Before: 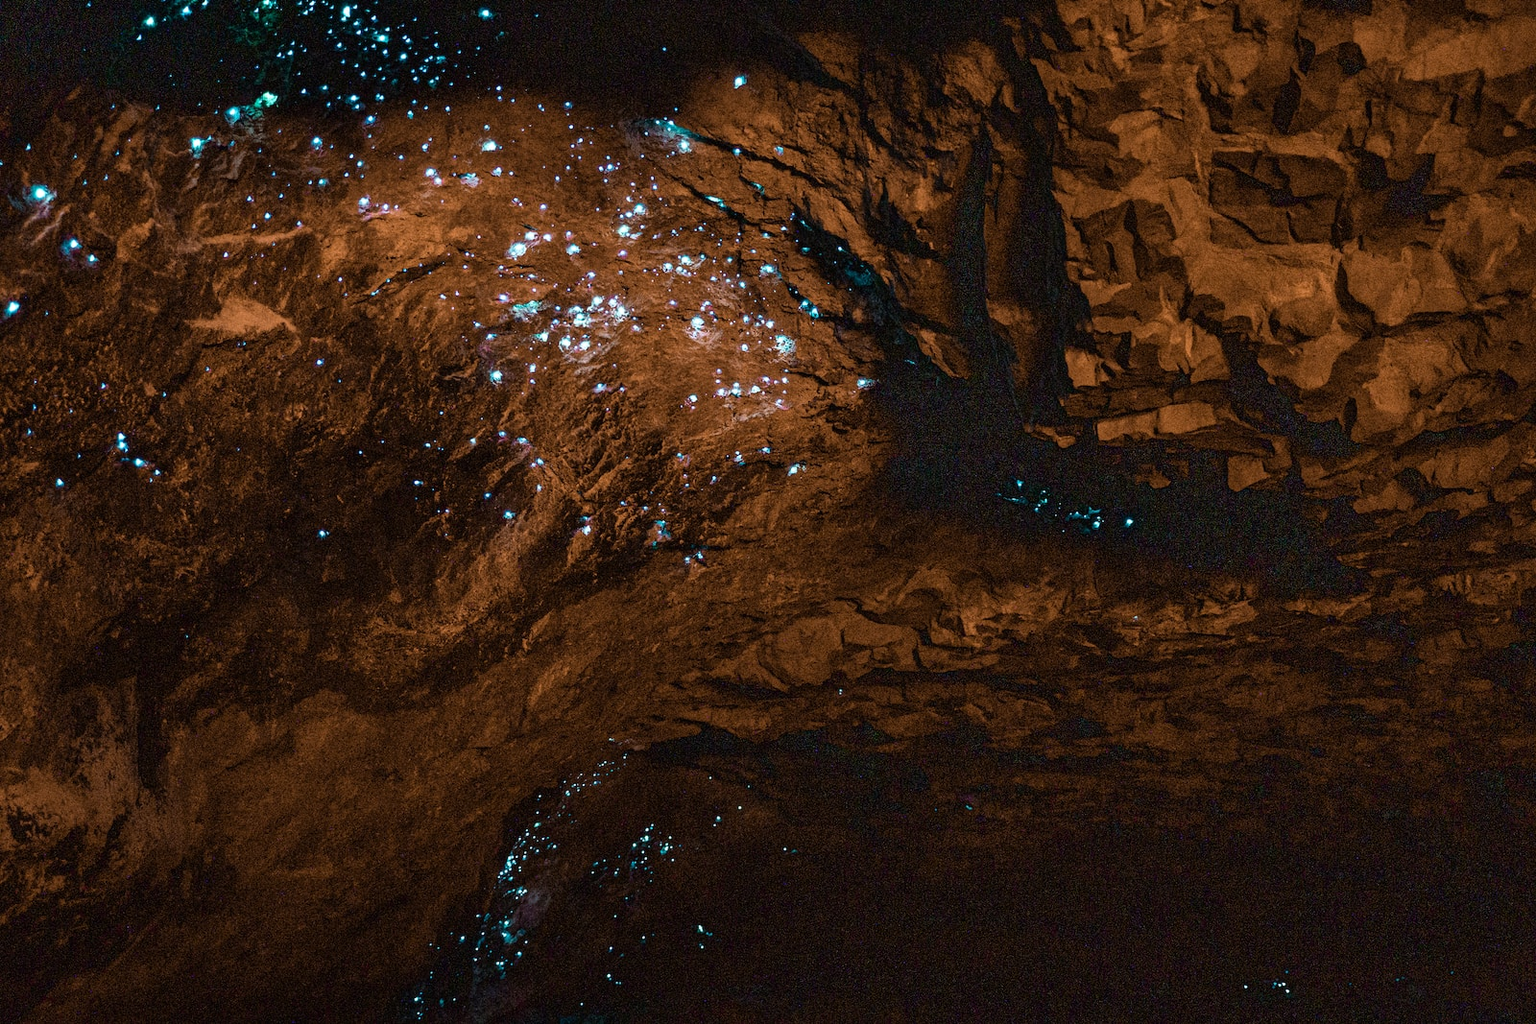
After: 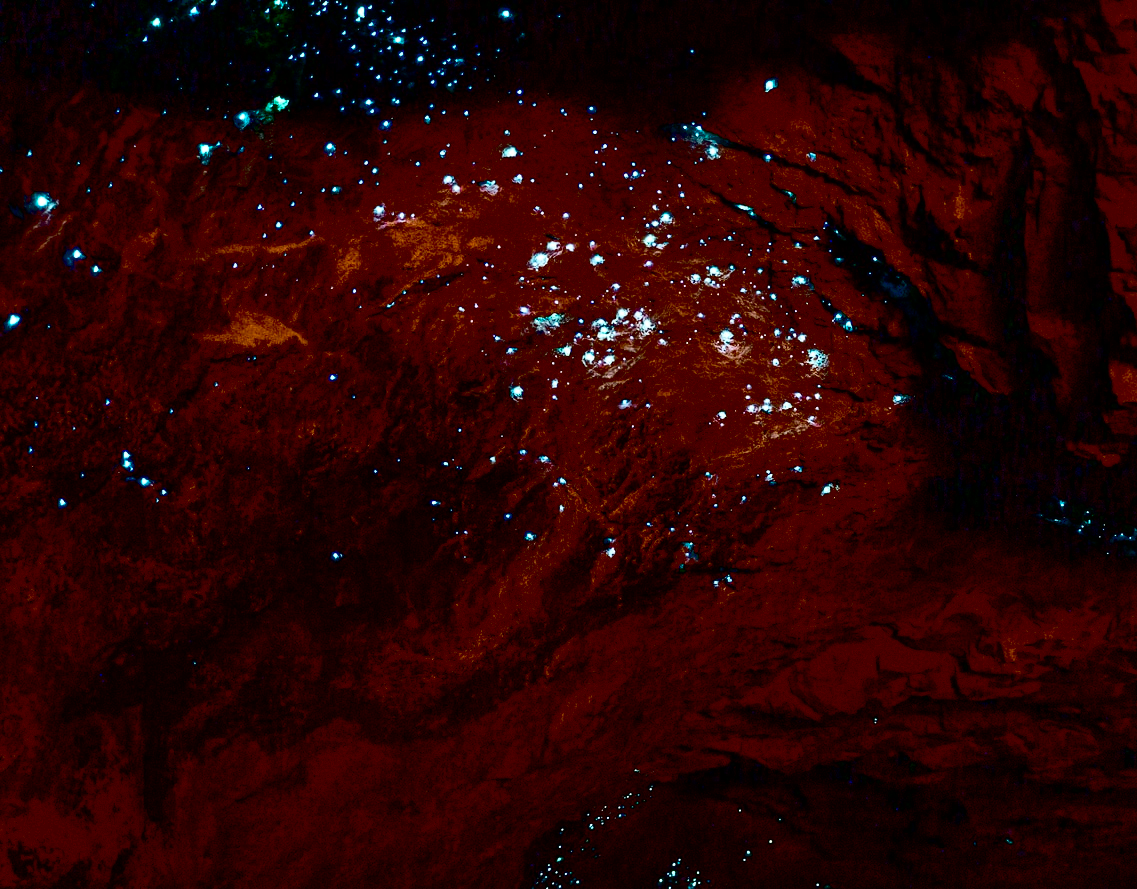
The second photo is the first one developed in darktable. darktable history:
contrast brightness saturation: contrast 0.24, brightness -0.24, saturation 0.14
exposure: black level correction 0.047, exposure 0.013 EV, compensate highlight preservation false
crop: right 28.885%, bottom 16.626%
